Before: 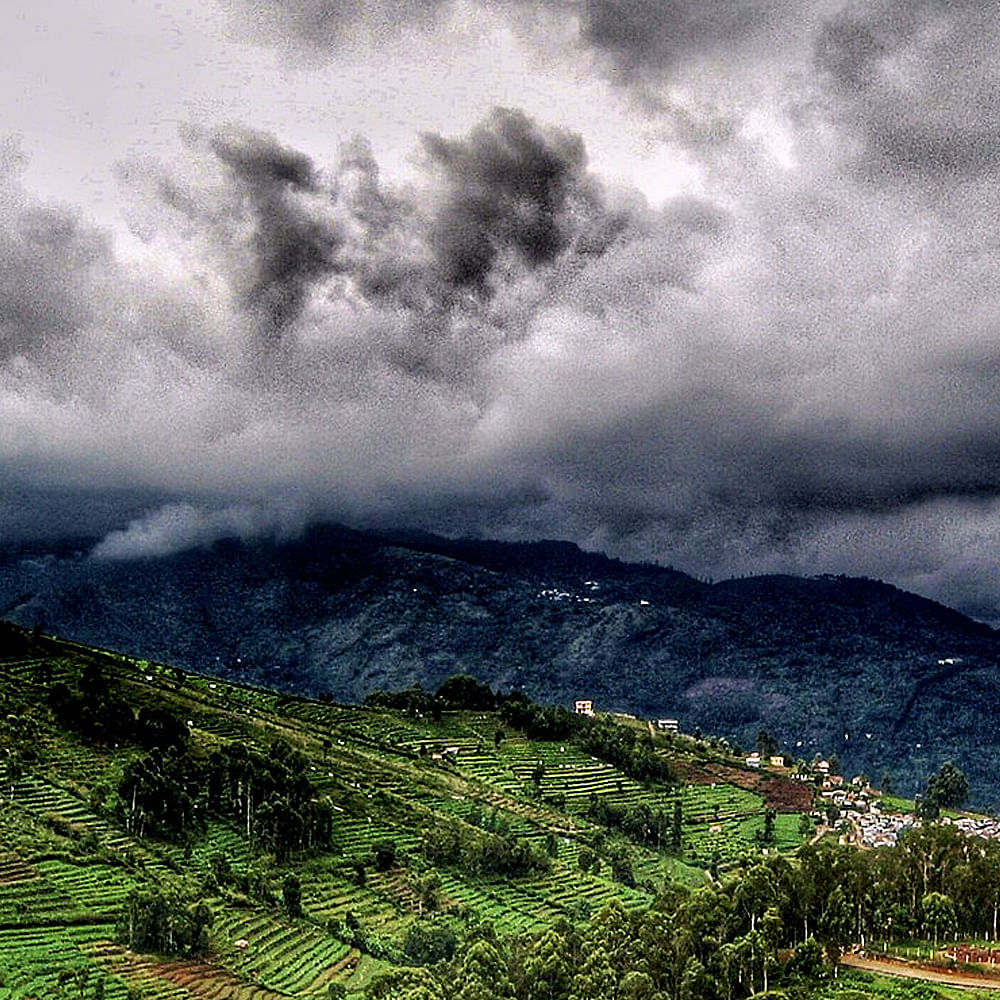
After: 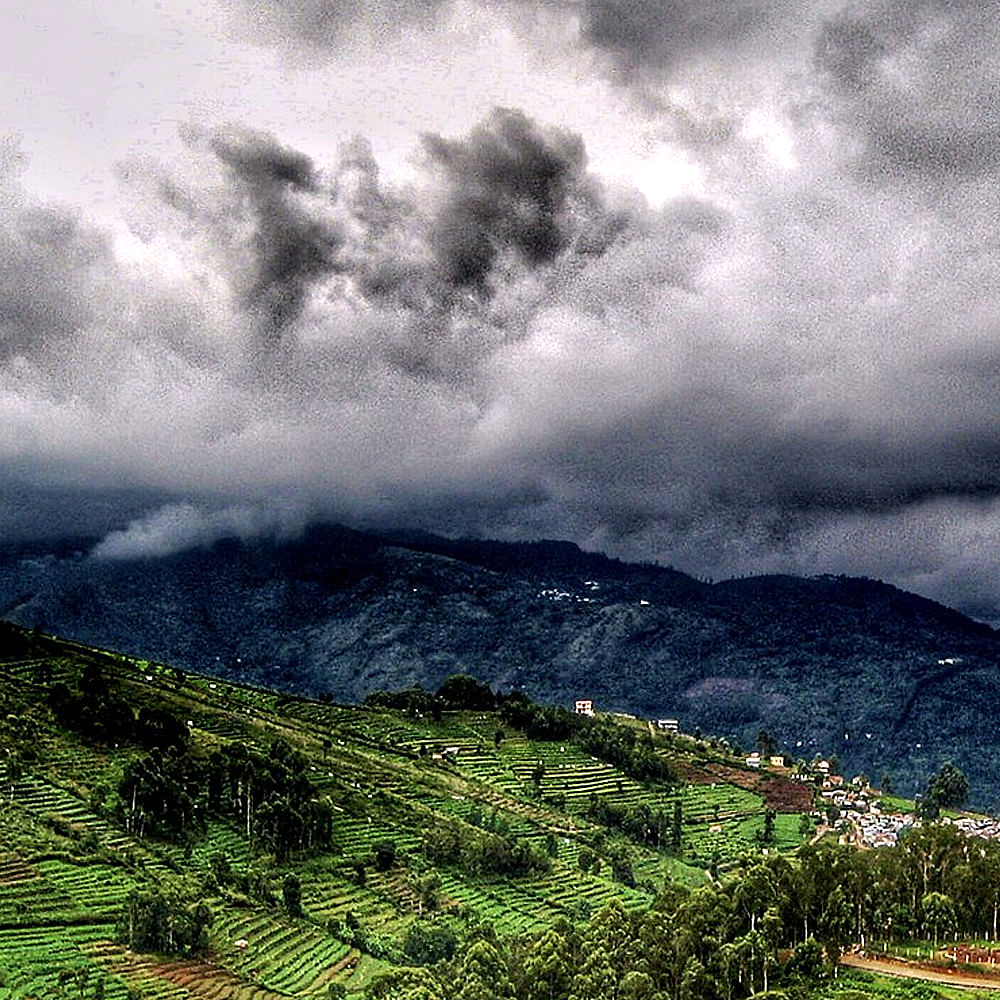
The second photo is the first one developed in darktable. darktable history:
exposure: exposure 0.176 EV, compensate exposure bias true, compensate highlight preservation false
